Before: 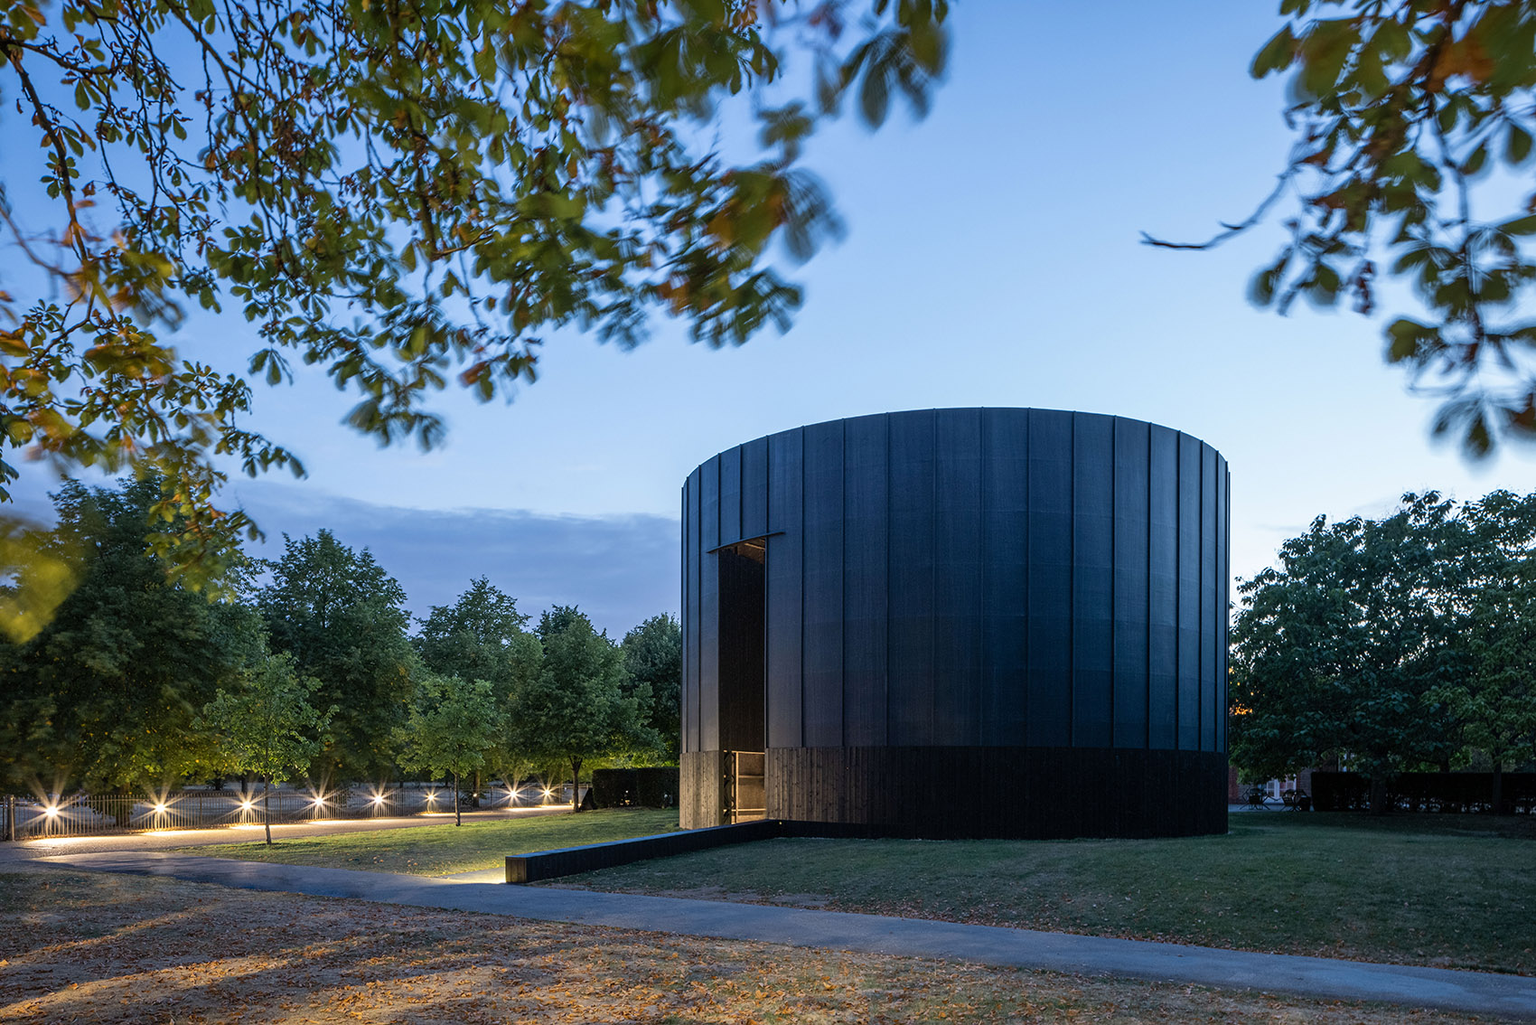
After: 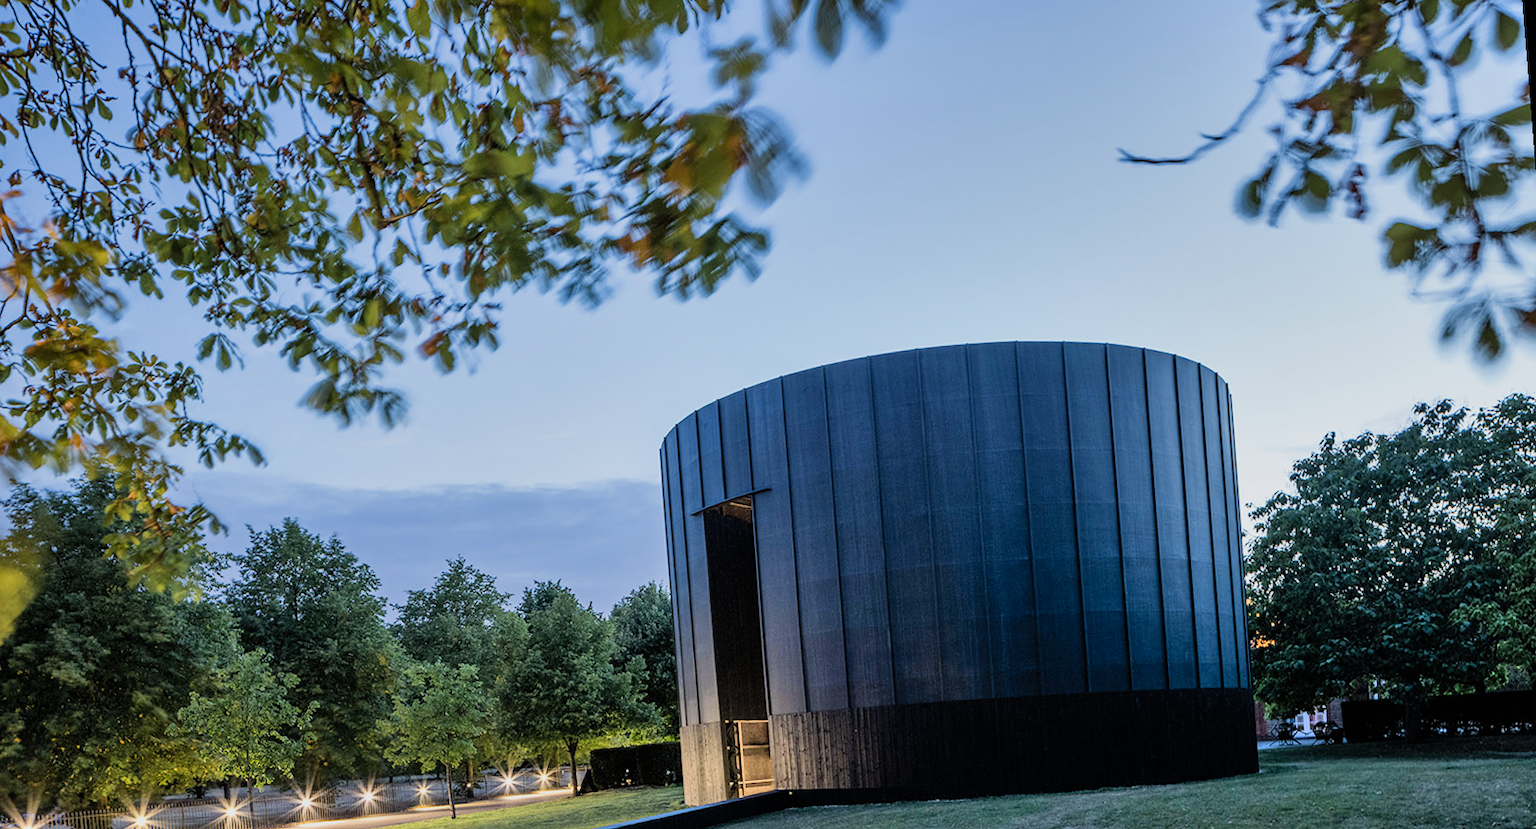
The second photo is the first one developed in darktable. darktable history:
shadows and highlights: soften with gaussian
crop: left 5.596%, top 10.314%, right 3.534%, bottom 19.395%
rotate and perspective: rotation -4.2°, shear 0.006, automatic cropping off
exposure: exposure 0.574 EV, compensate highlight preservation false
filmic rgb: black relative exposure -7.65 EV, white relative exposure 4.56 EV, hardness 3.61
